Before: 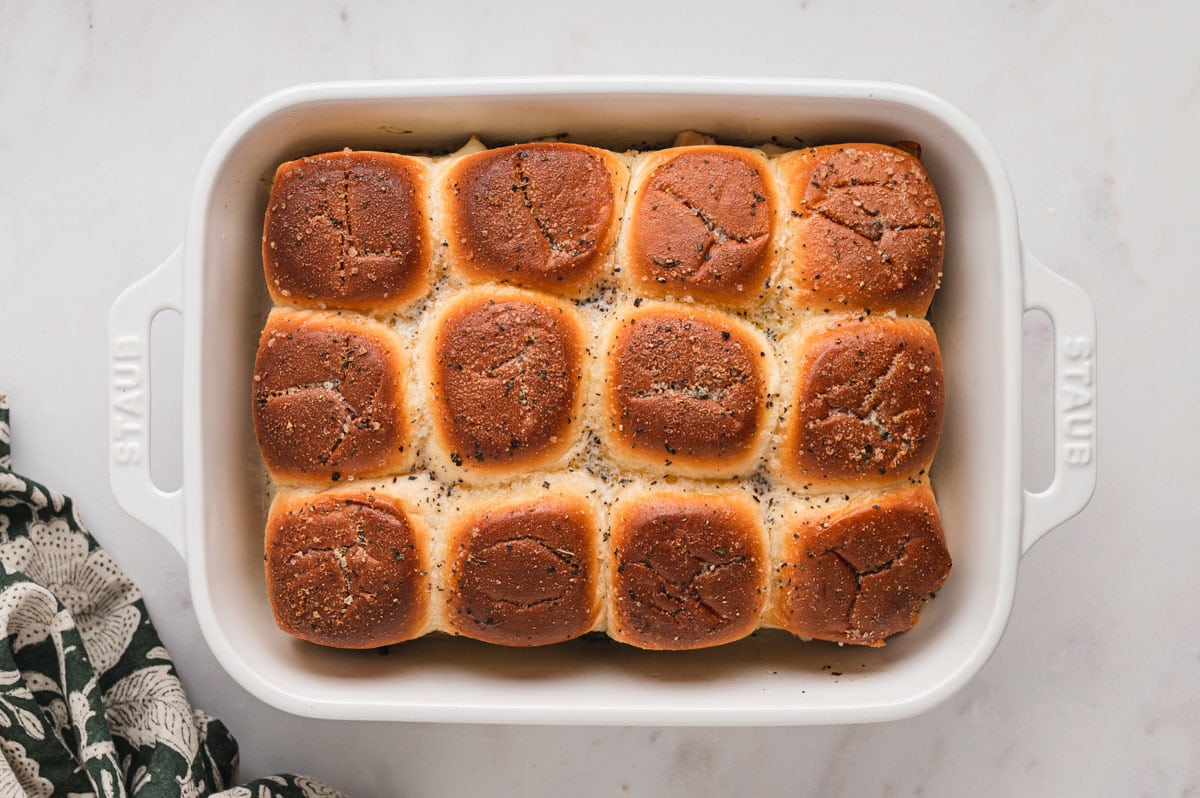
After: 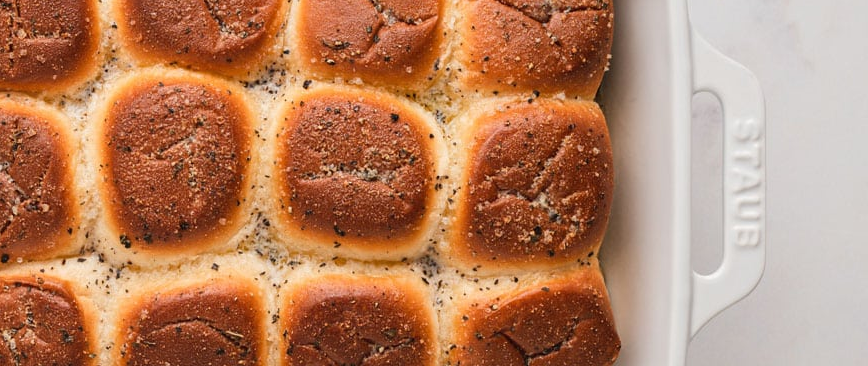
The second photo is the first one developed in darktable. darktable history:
crop and rotate: left 27.625%, top 27.355%, bottom 26.736%
